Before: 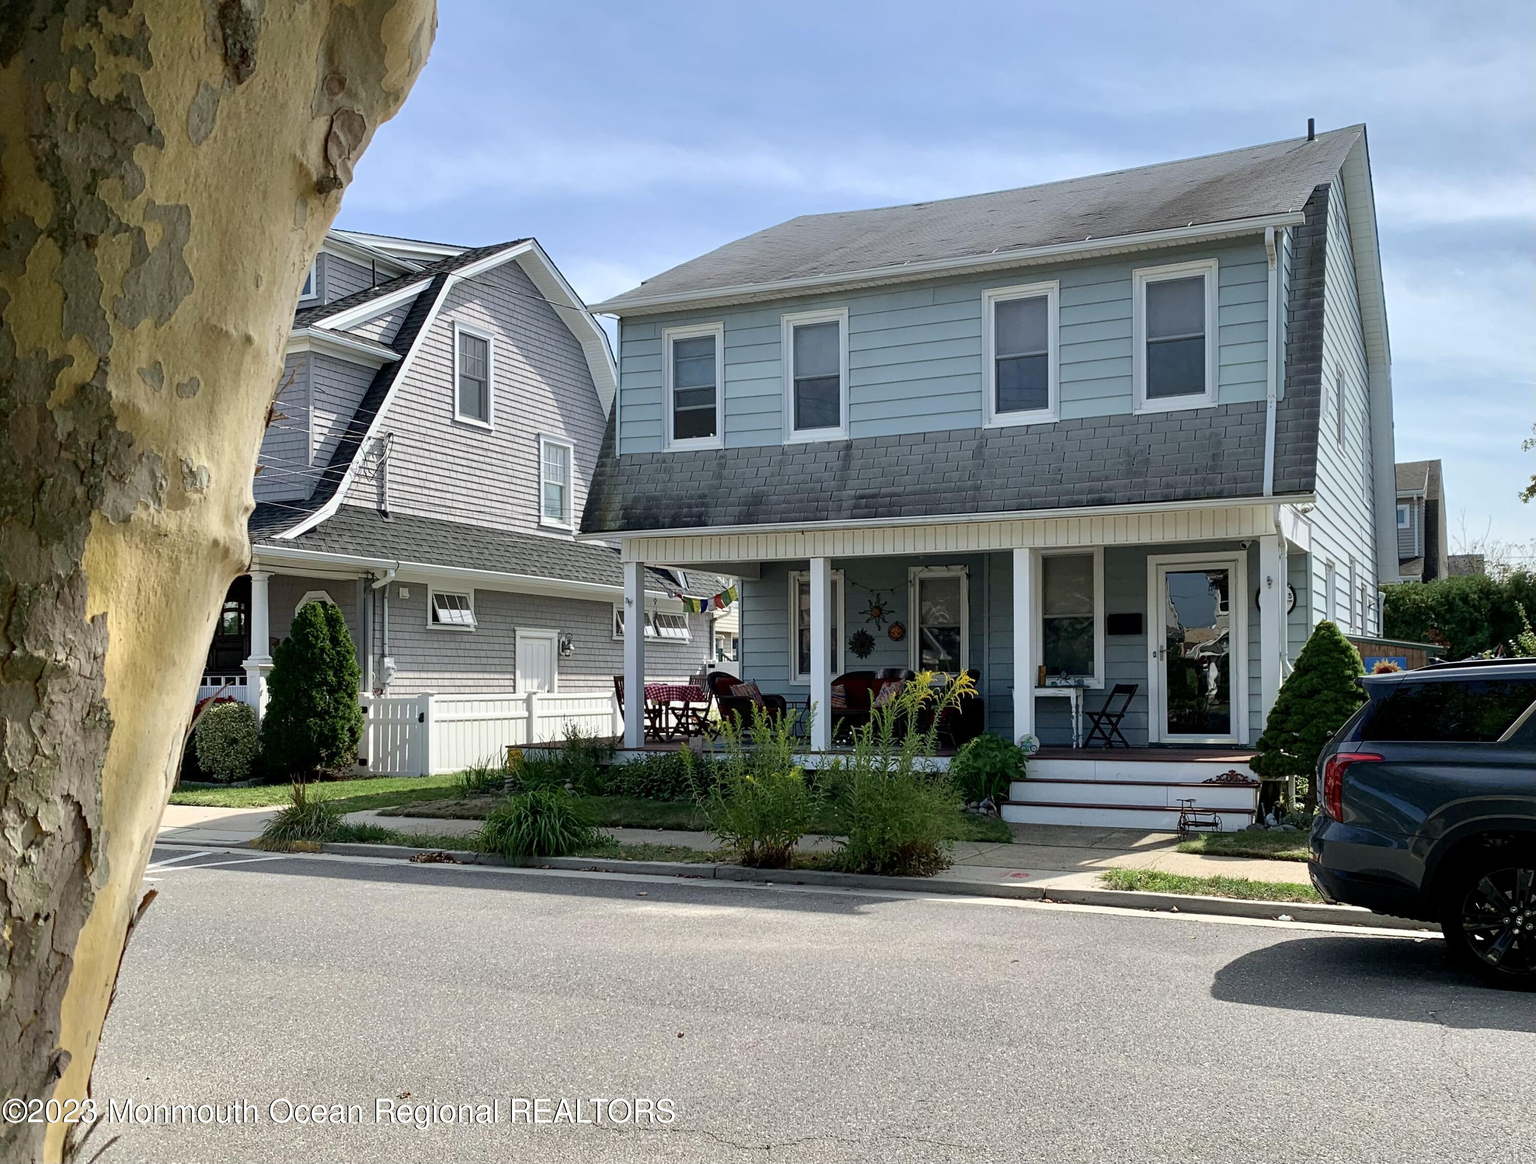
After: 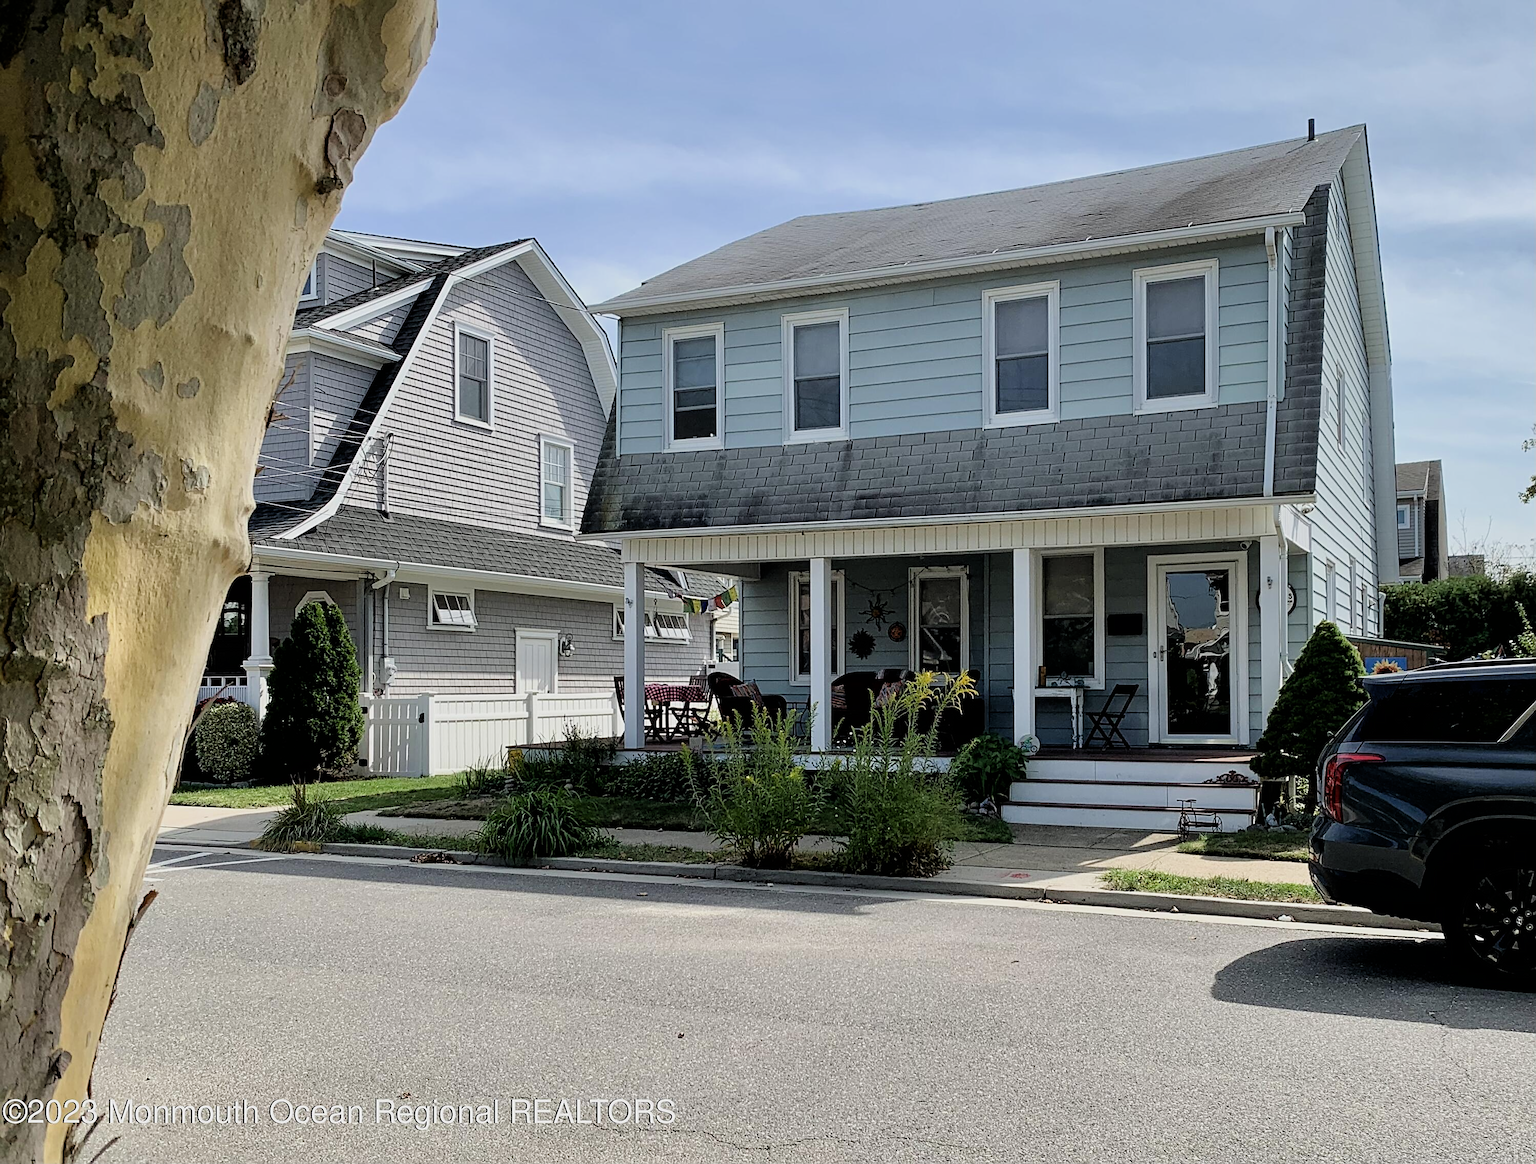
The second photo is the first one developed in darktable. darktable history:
sharpen: on, module defaults
filmic rgb: black relative exposure -5.83 EV, white relative exposure 3.4 EV, hardness 3.68
